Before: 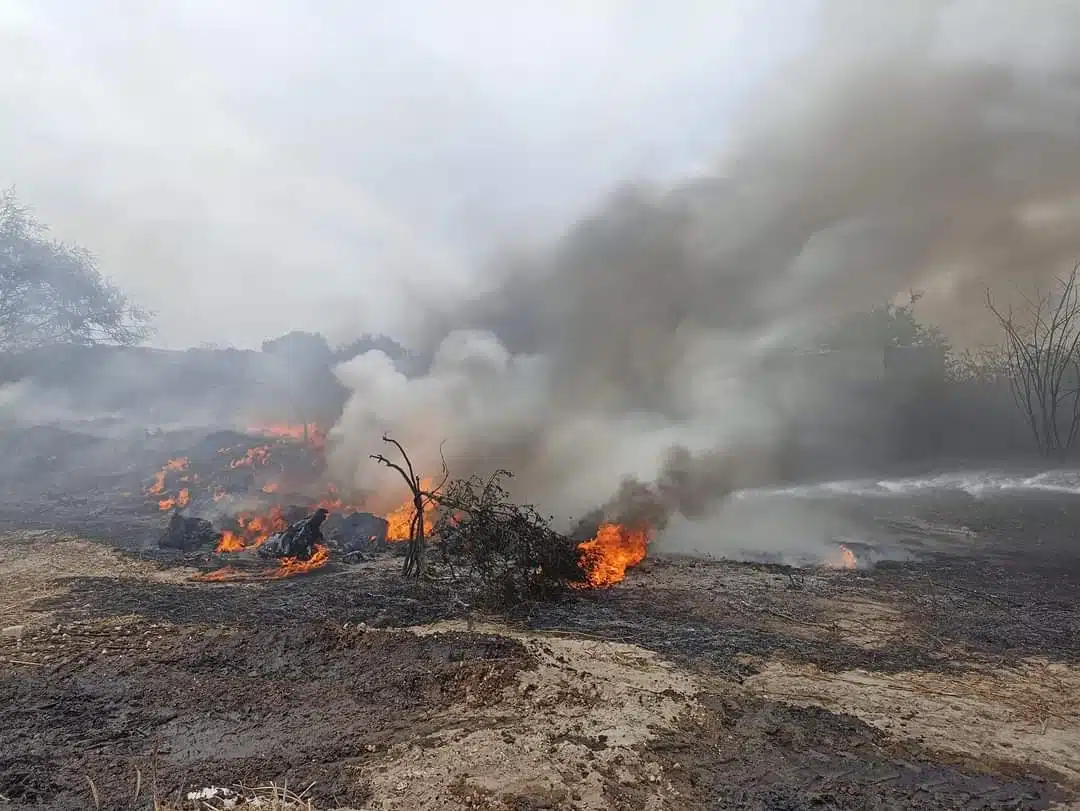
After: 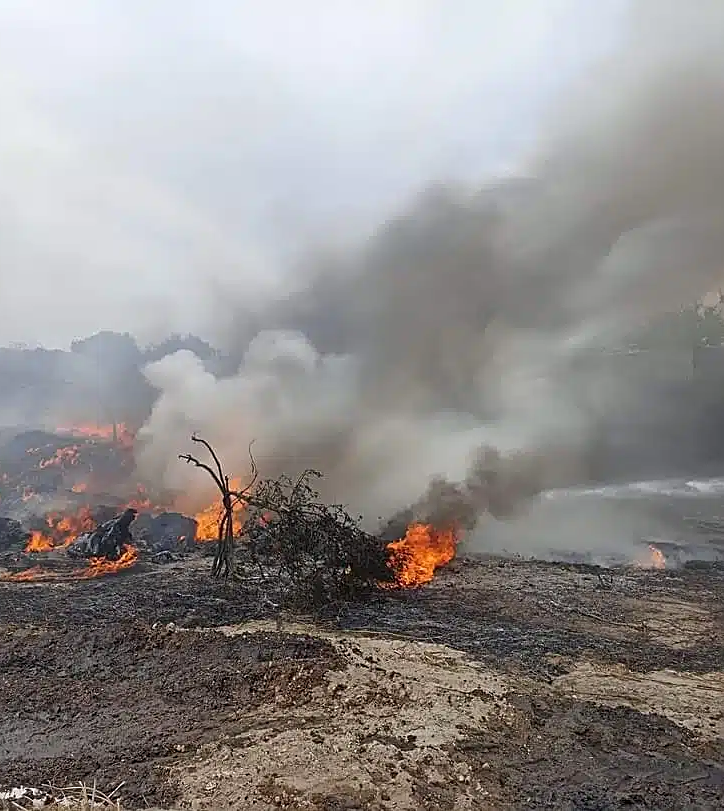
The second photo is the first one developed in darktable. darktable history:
crop and rotate: left 17.812%, right 15.127%
exposure: exposure -0.001 EV, compensate exposure bias true, compensate highlight preservation false
sharpen: on, module defaults
